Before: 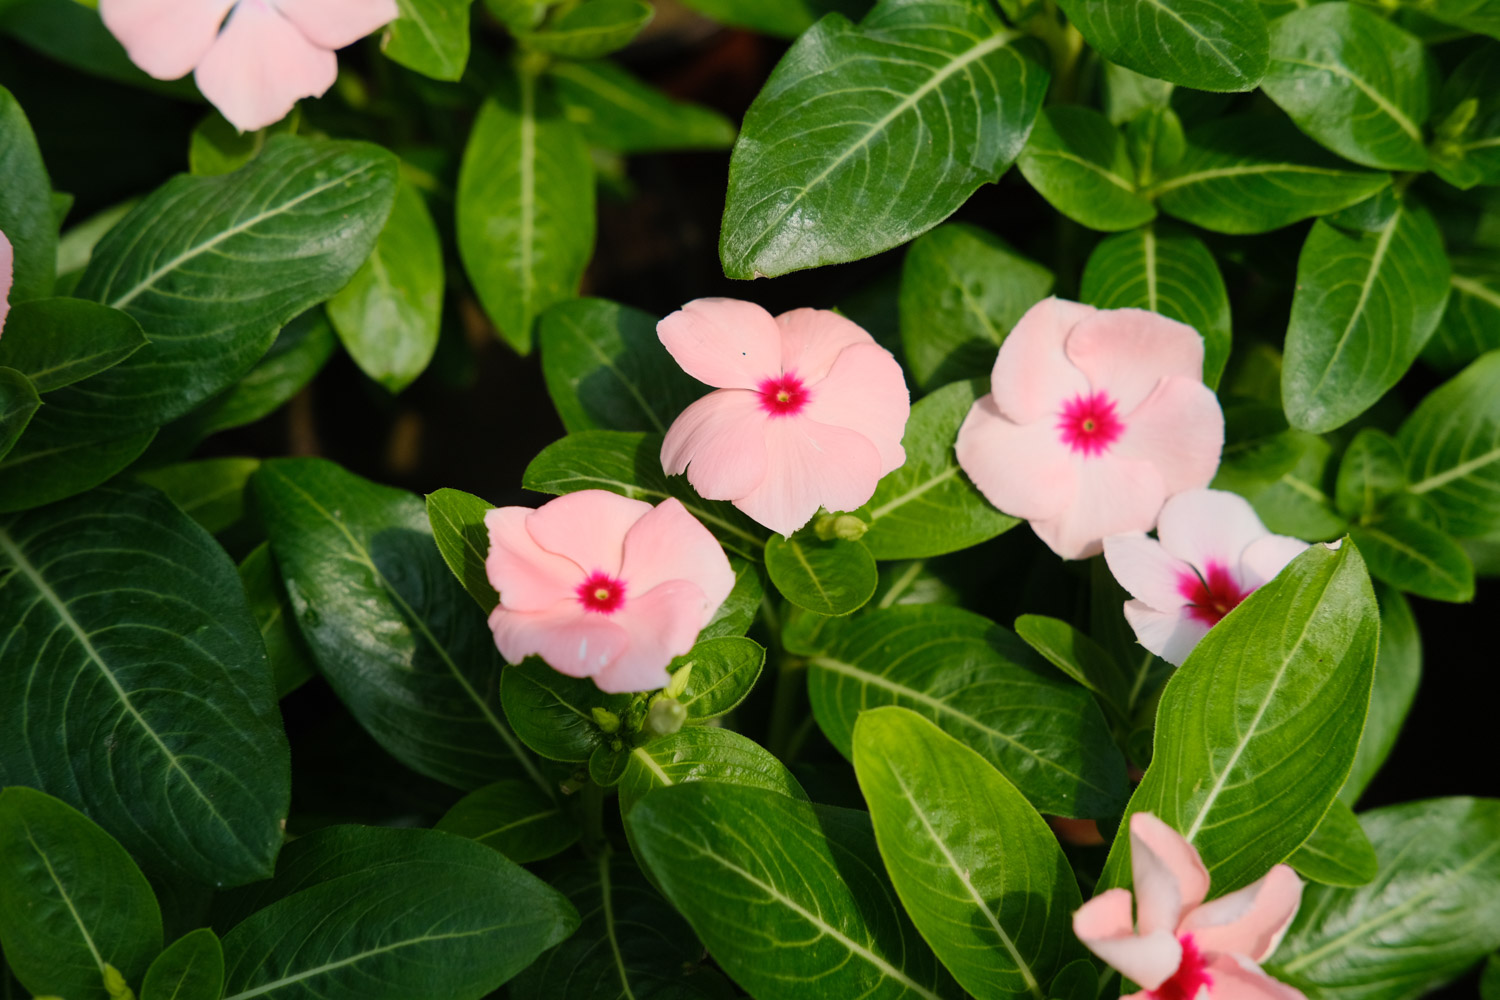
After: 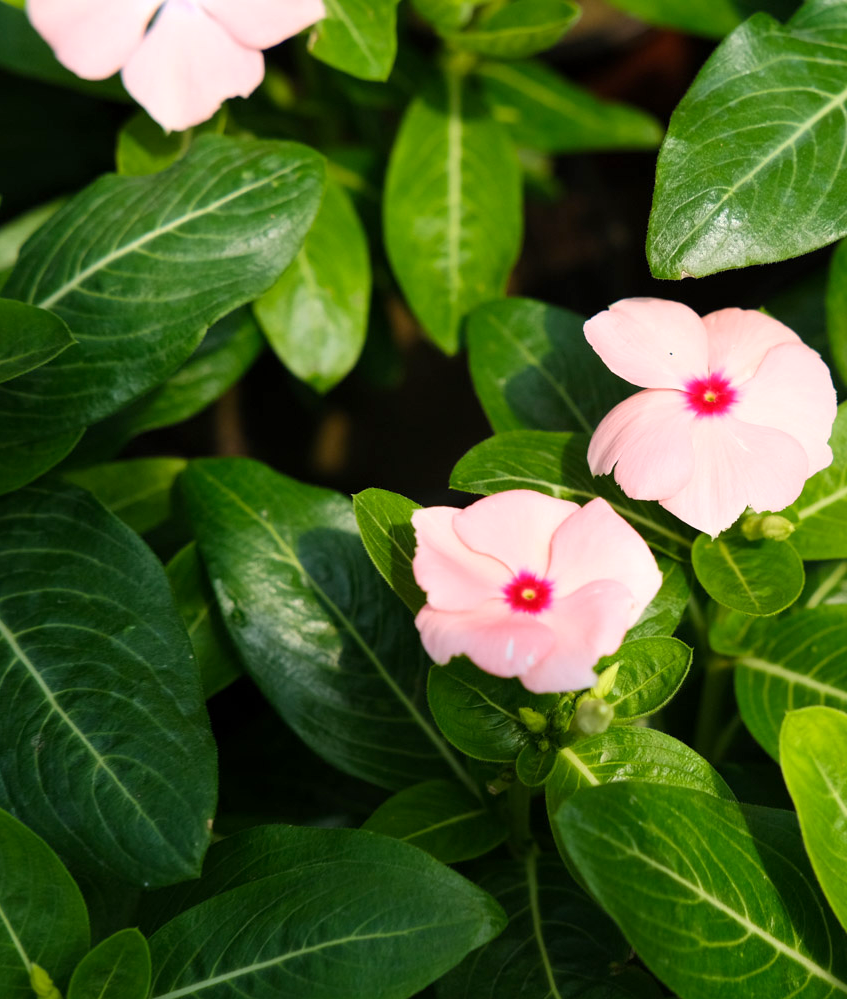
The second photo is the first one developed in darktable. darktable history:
crop: left 4.917%, right 38.608%
exposure: black level correction 0.001, exposure 0.5 EV, compensate highlight preservation false
